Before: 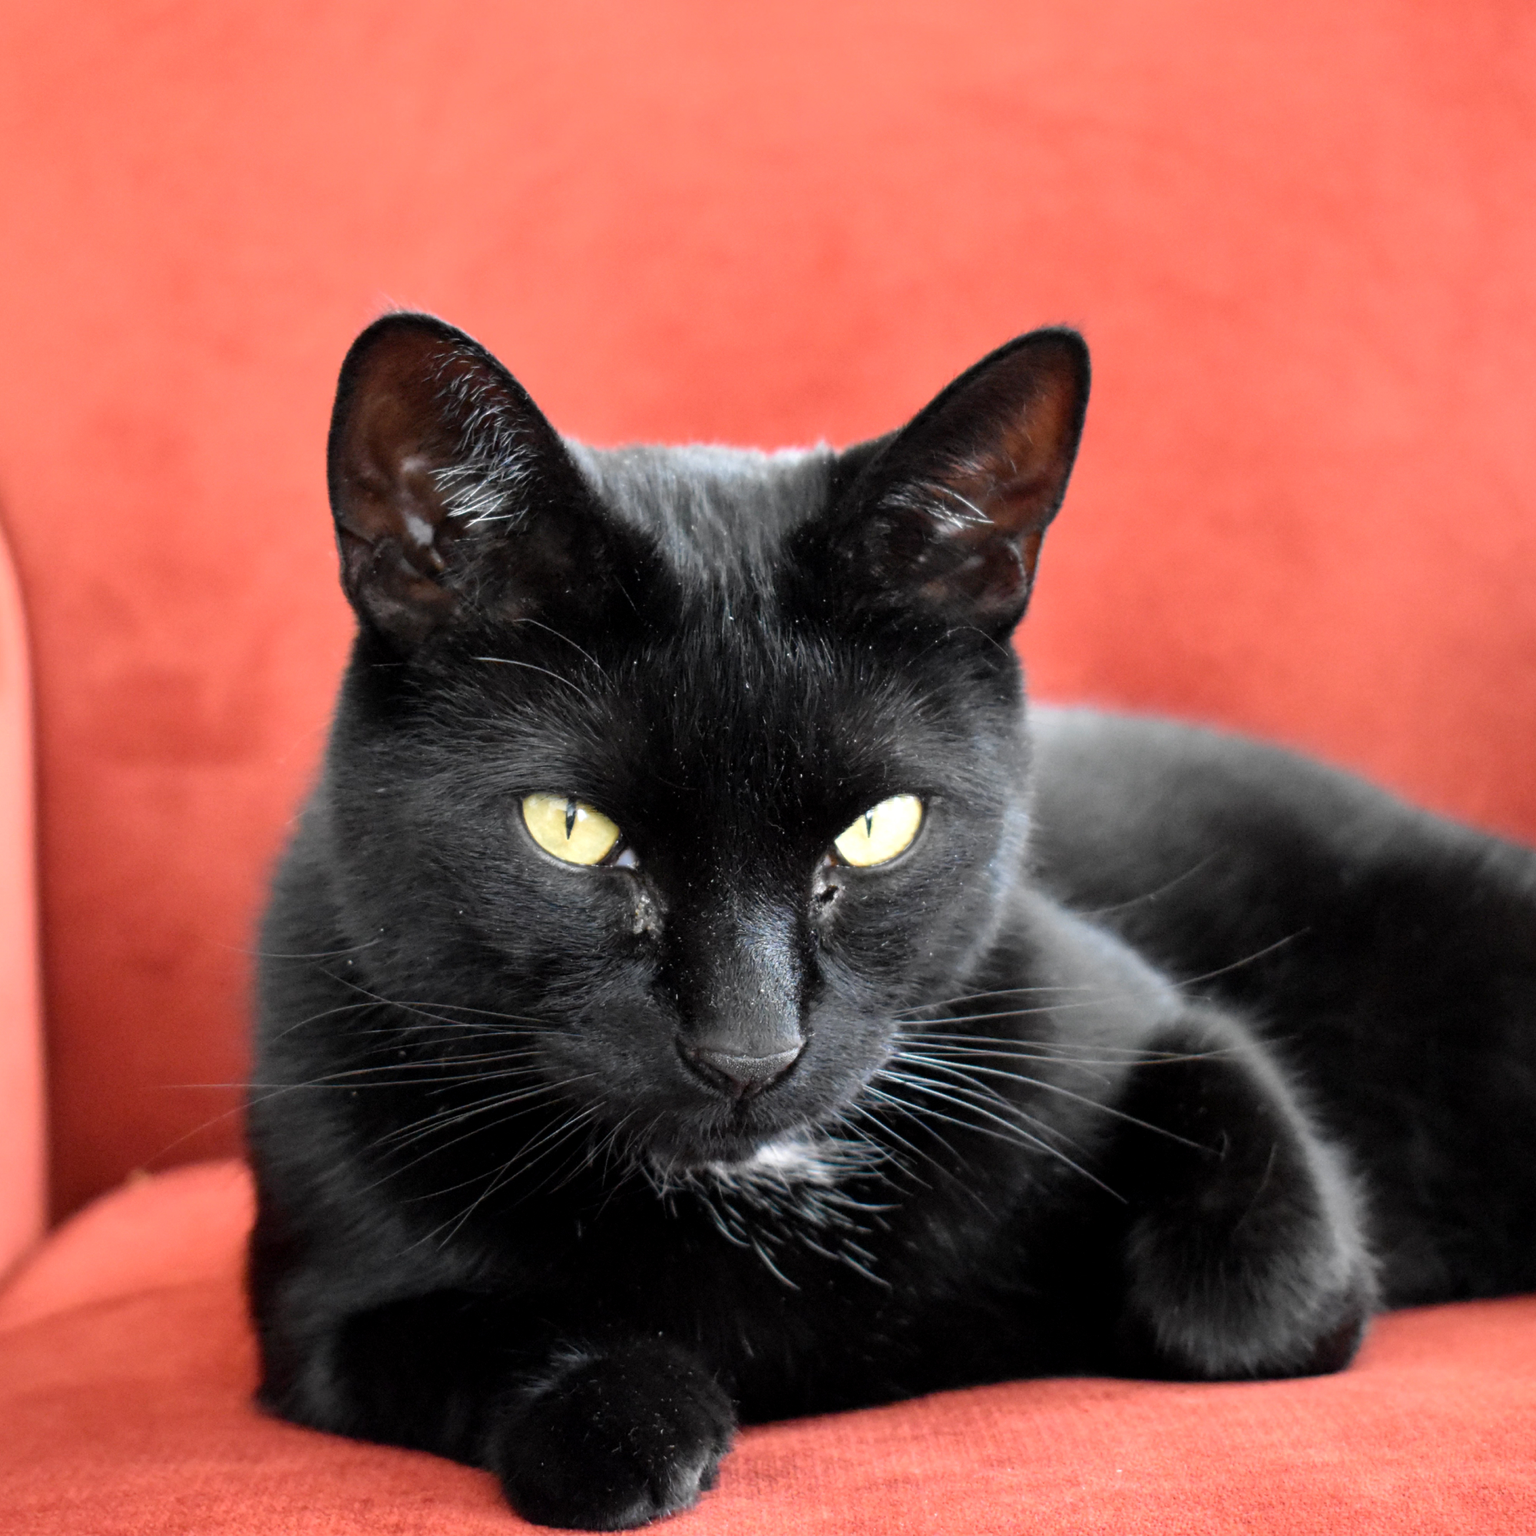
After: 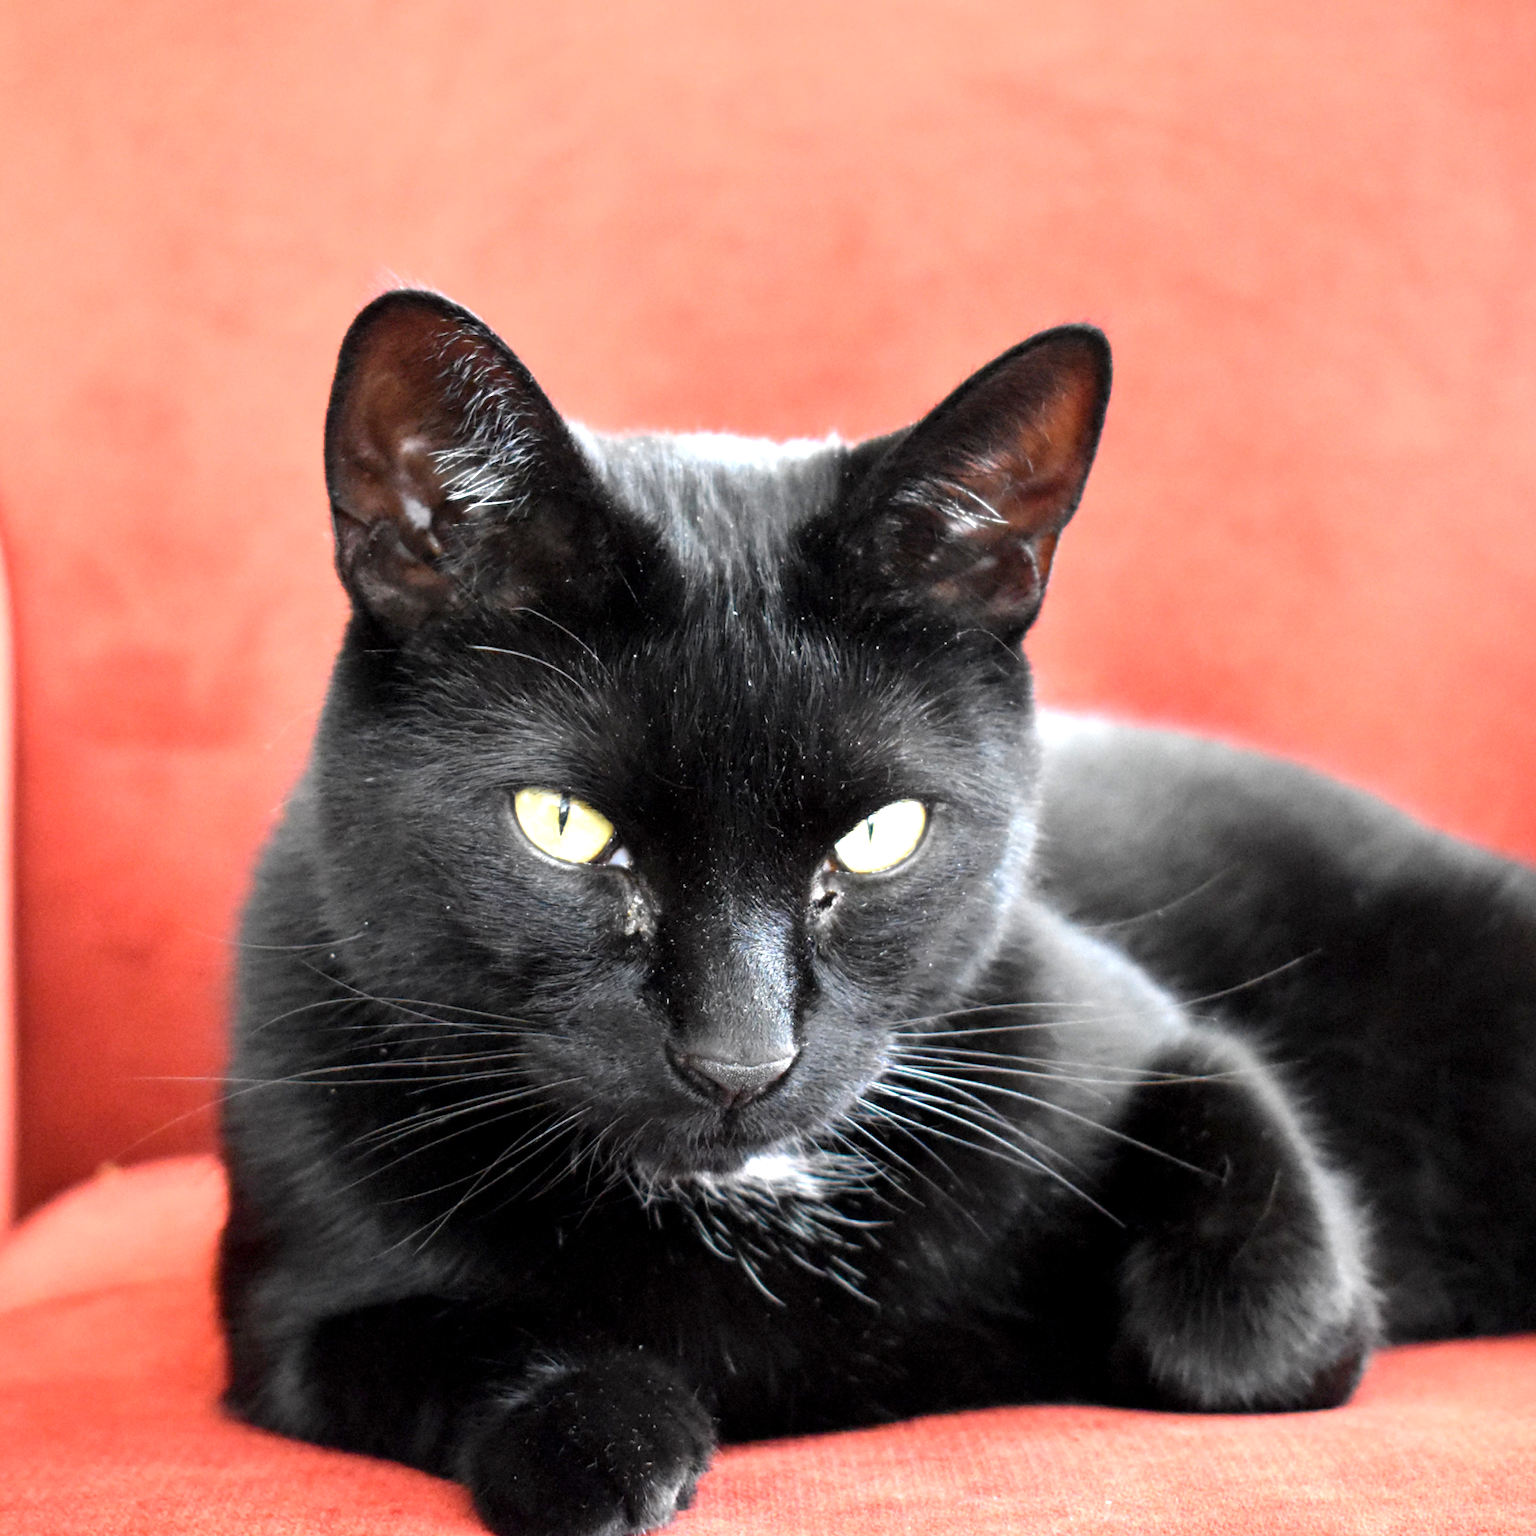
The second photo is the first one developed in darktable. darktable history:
crop and rotate: angle -1.69°
exposure: exposure 0.921 EV, compensate highlight preservation false
